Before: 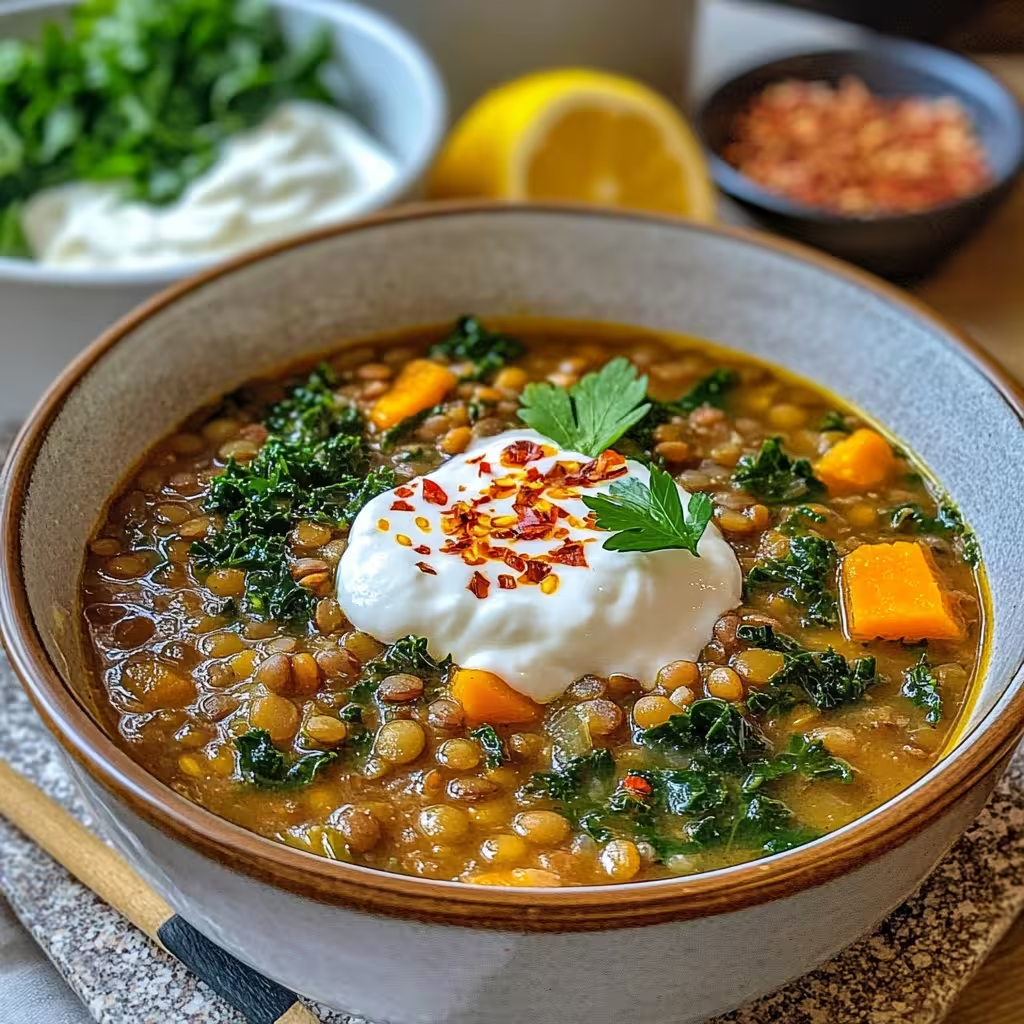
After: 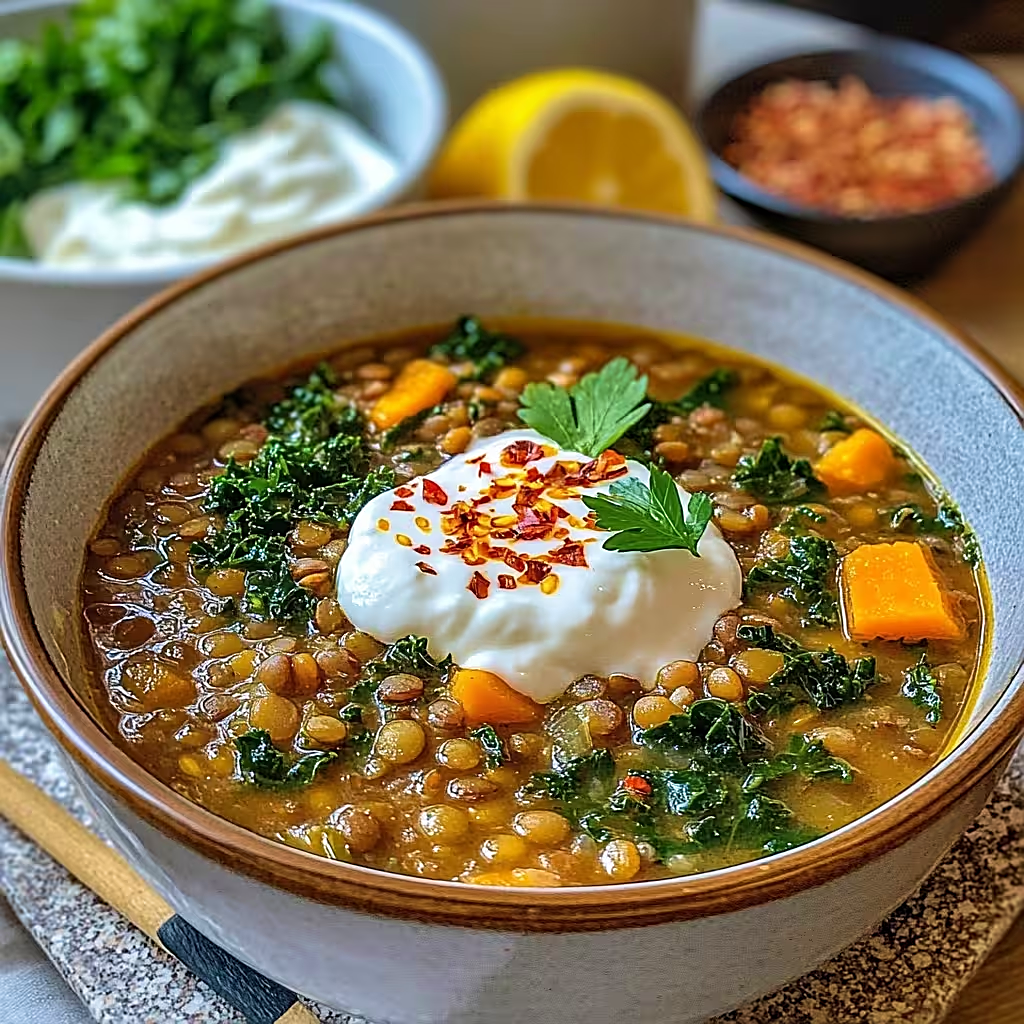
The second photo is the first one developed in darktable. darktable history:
sharpen: on, module defaults
velvia: strength 24.98%
